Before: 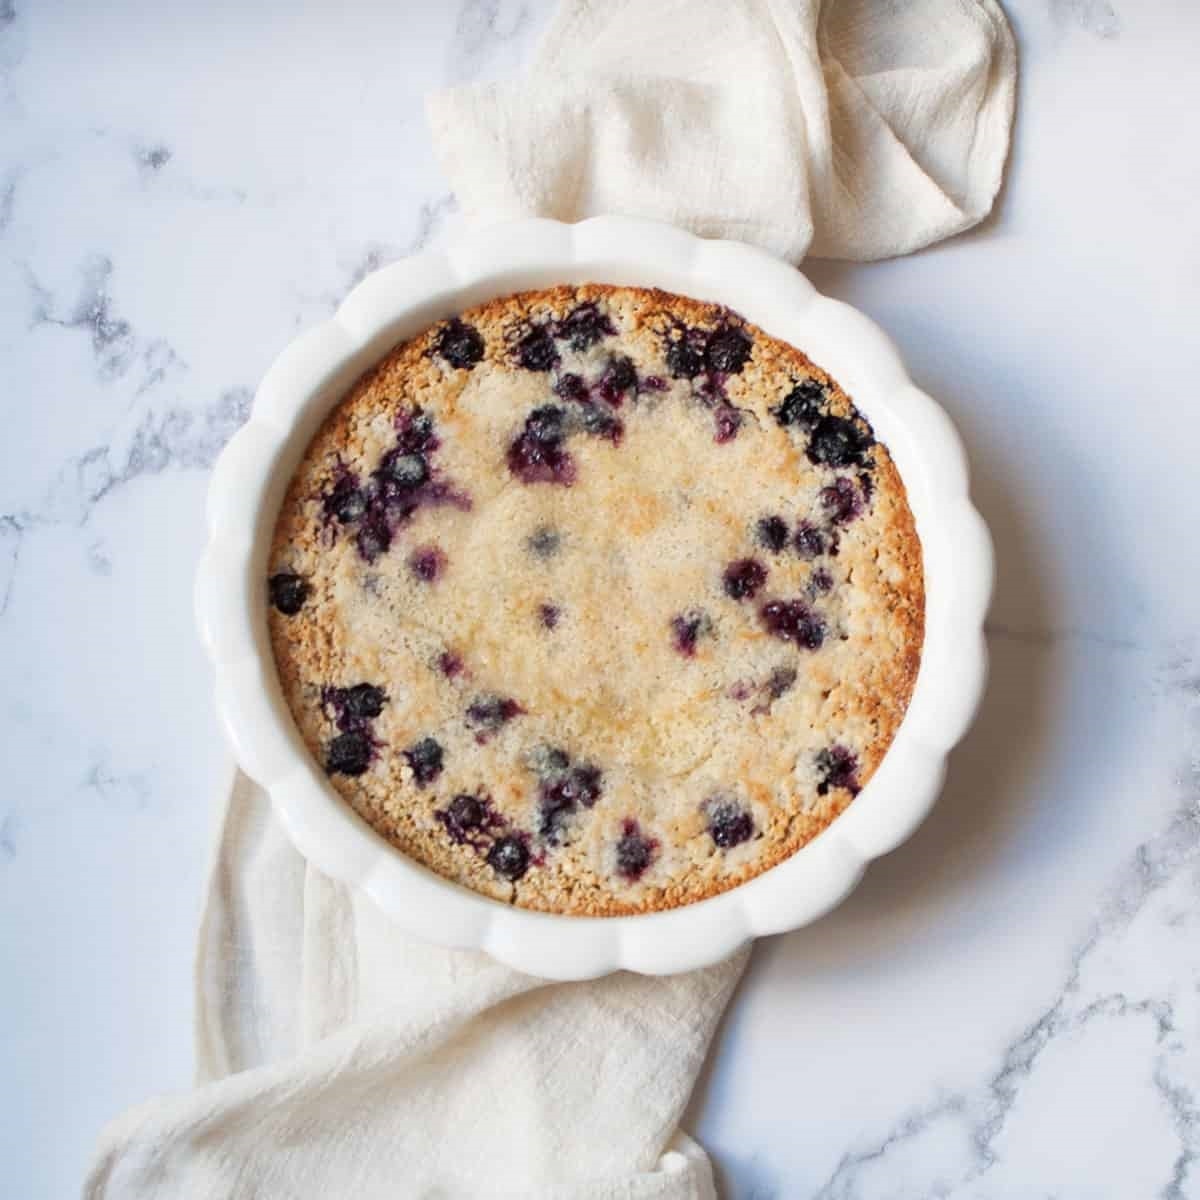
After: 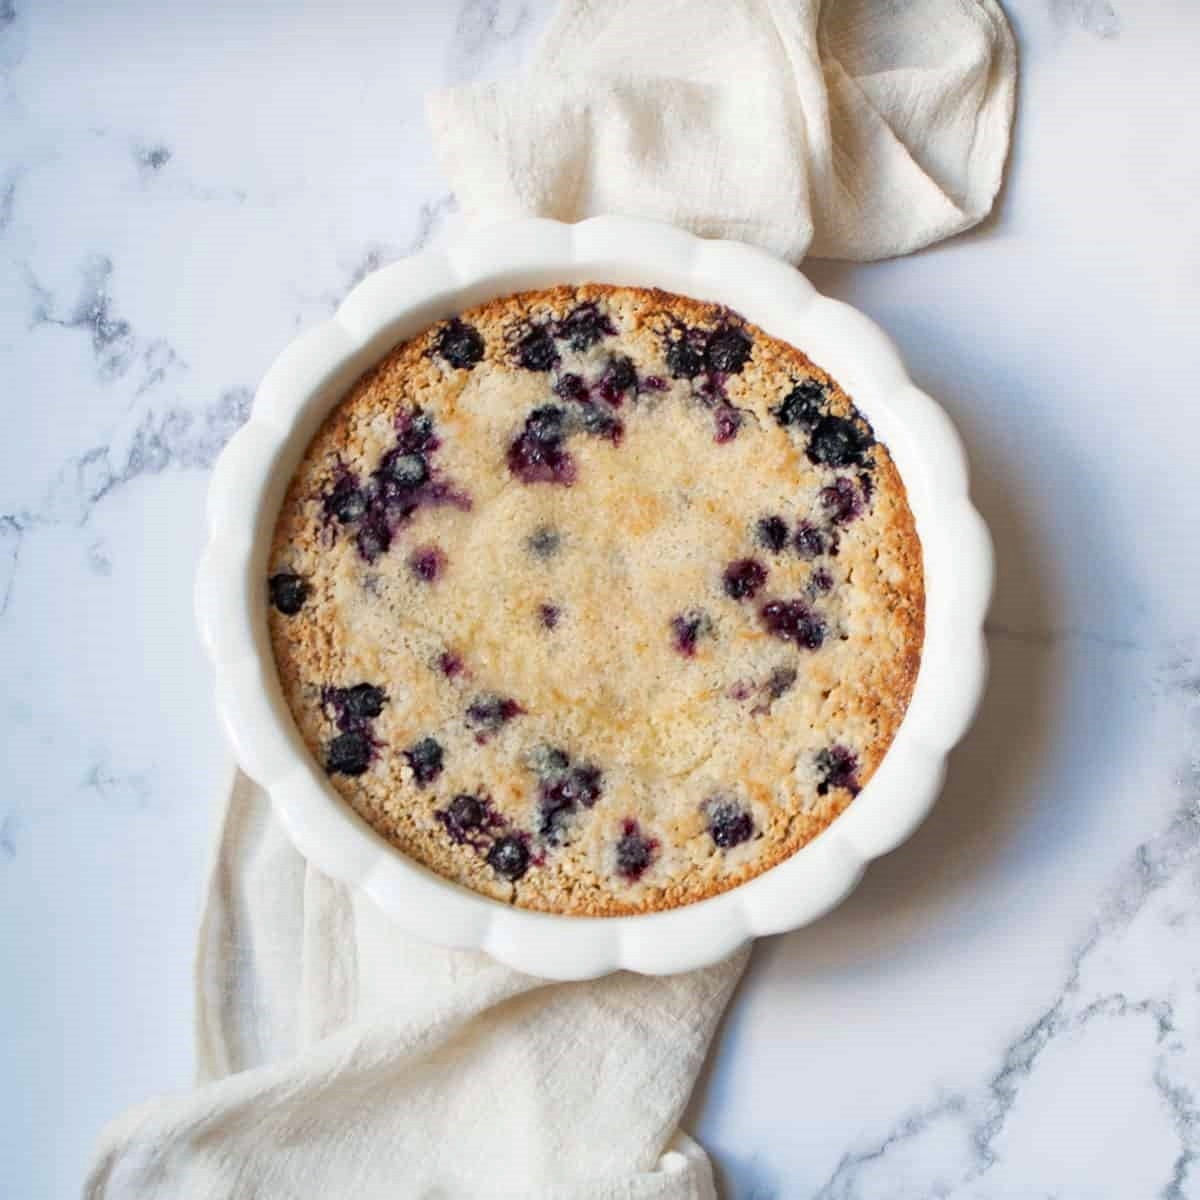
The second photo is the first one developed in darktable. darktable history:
color balance: mode lift, gamma, gain (sRGB), lift [1, 1, 1.022, 1.026]
haze removal: compatibility mode true, adaptive false
